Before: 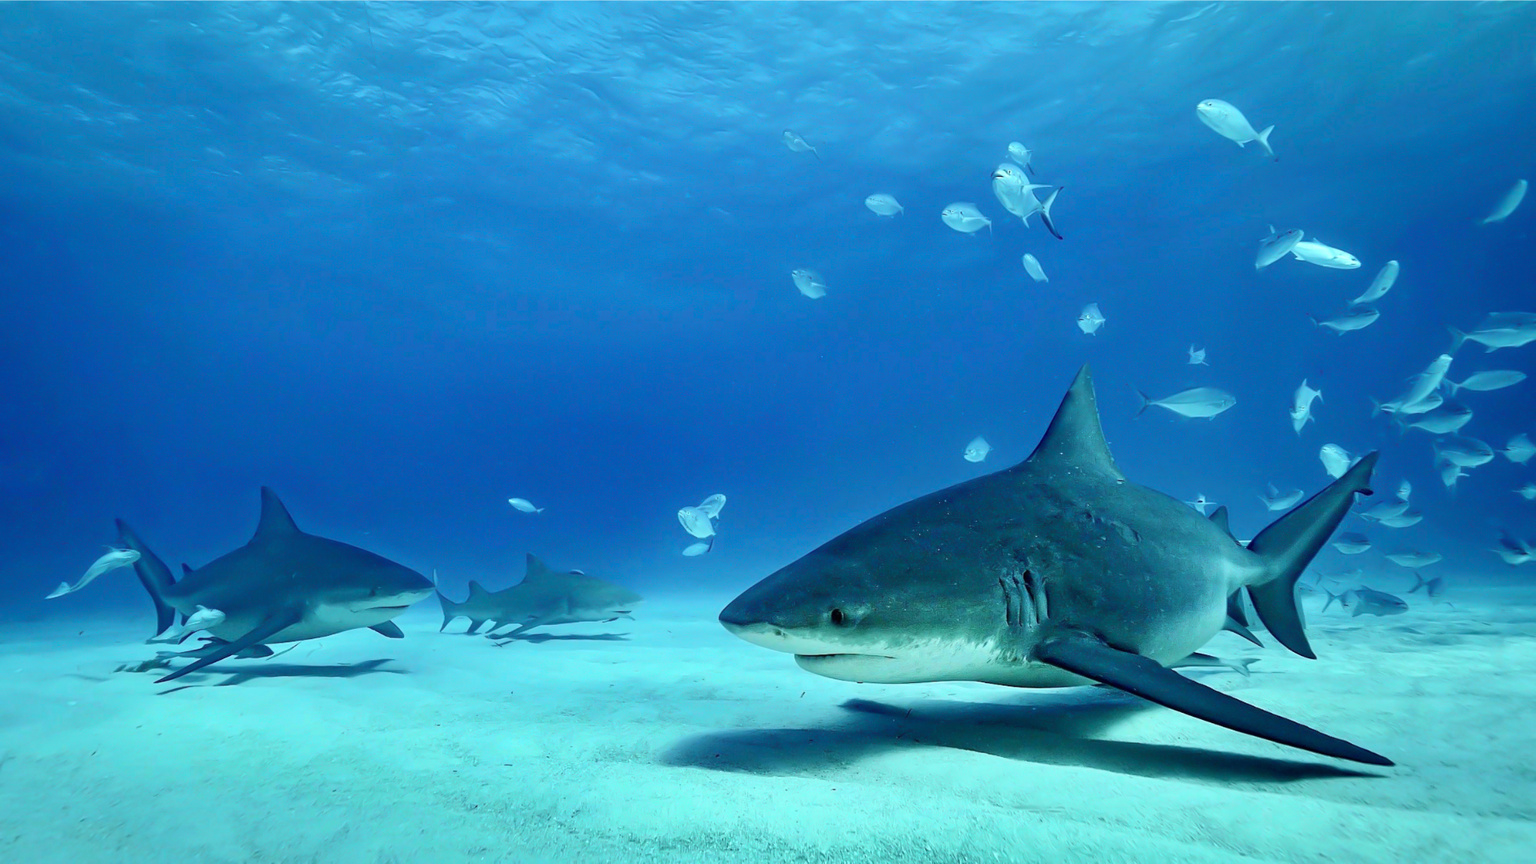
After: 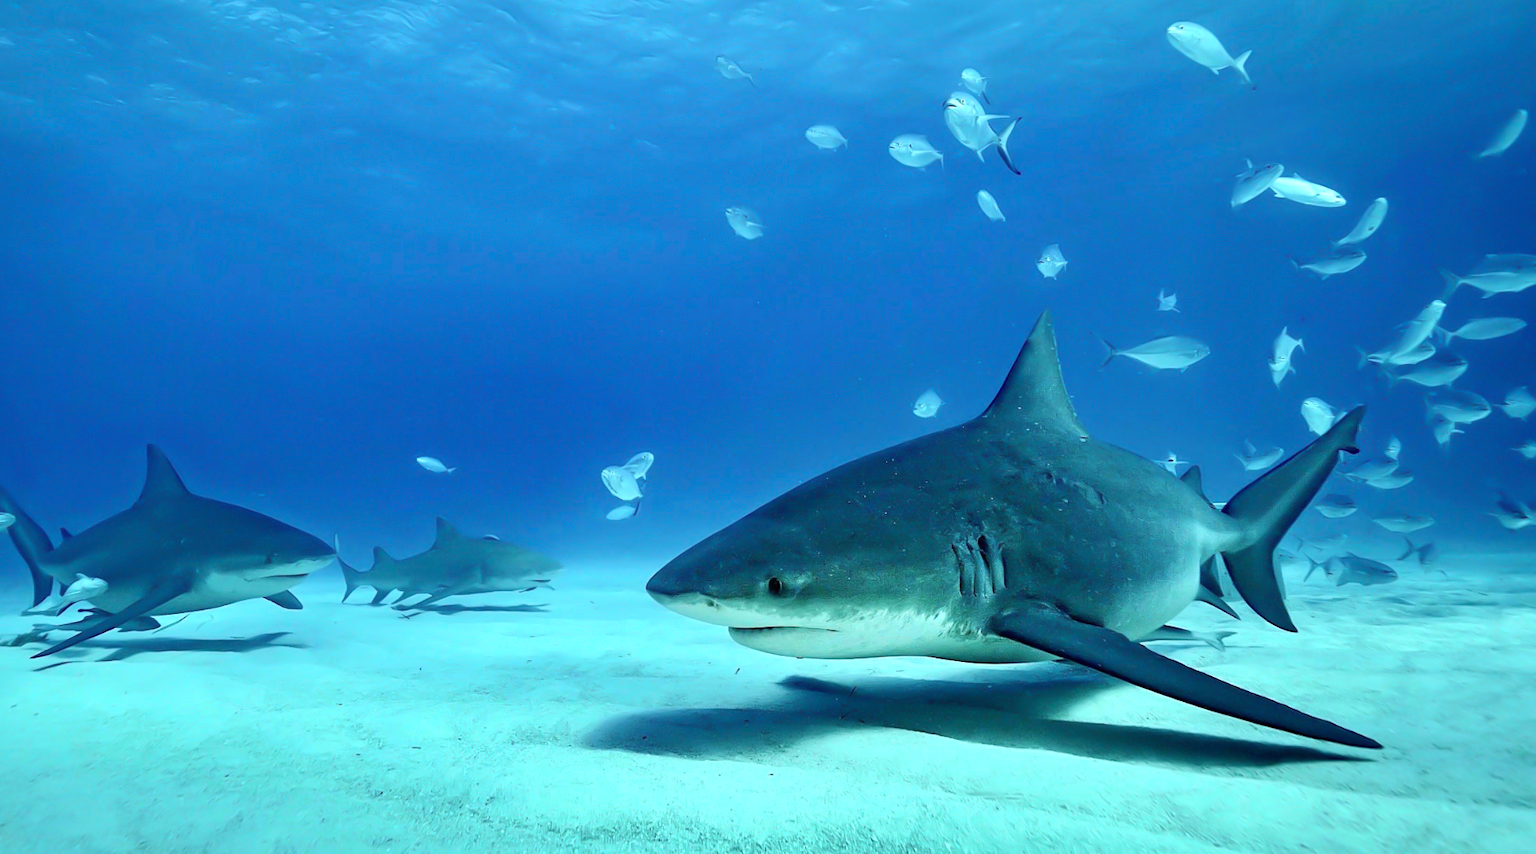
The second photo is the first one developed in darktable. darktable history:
exposure: exposure 0.197 EV, compensate highlight preservation false
crop and rotate: left 8.262%, top 9.226%
